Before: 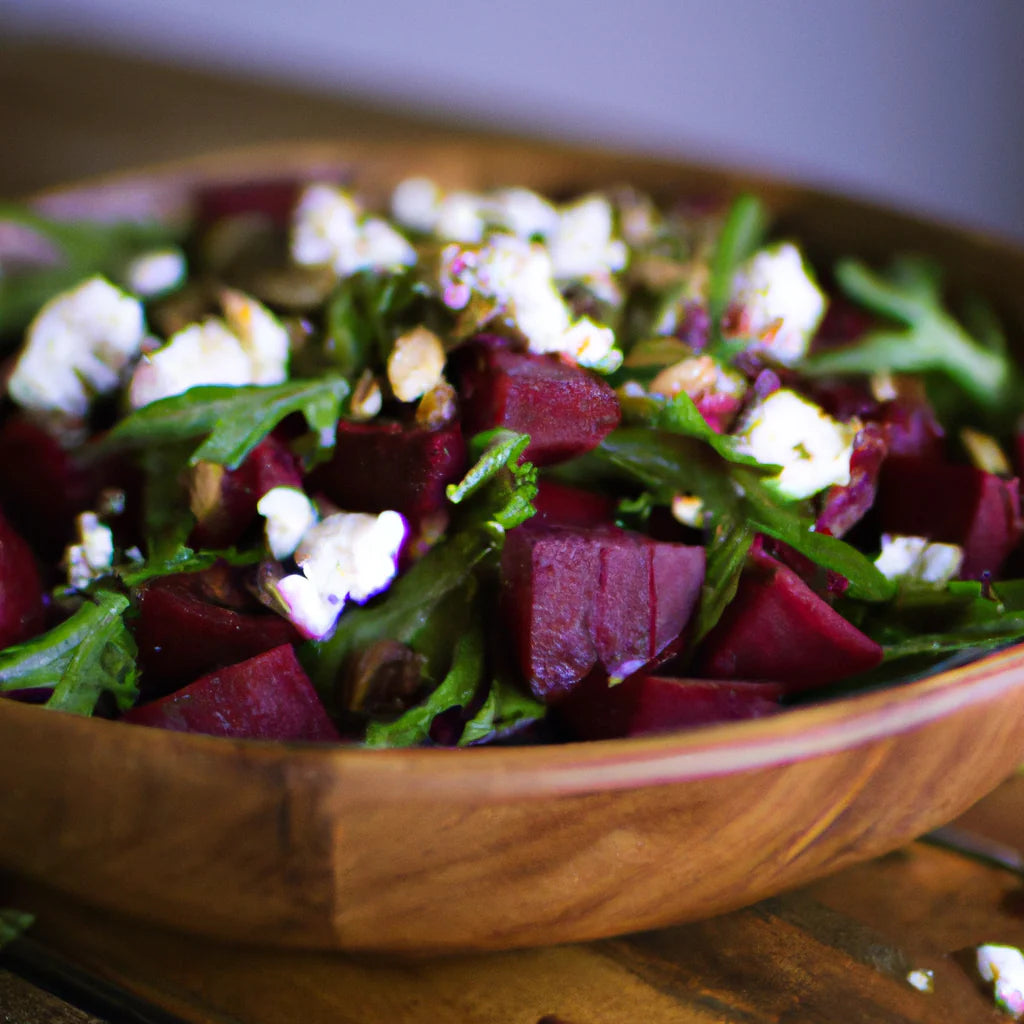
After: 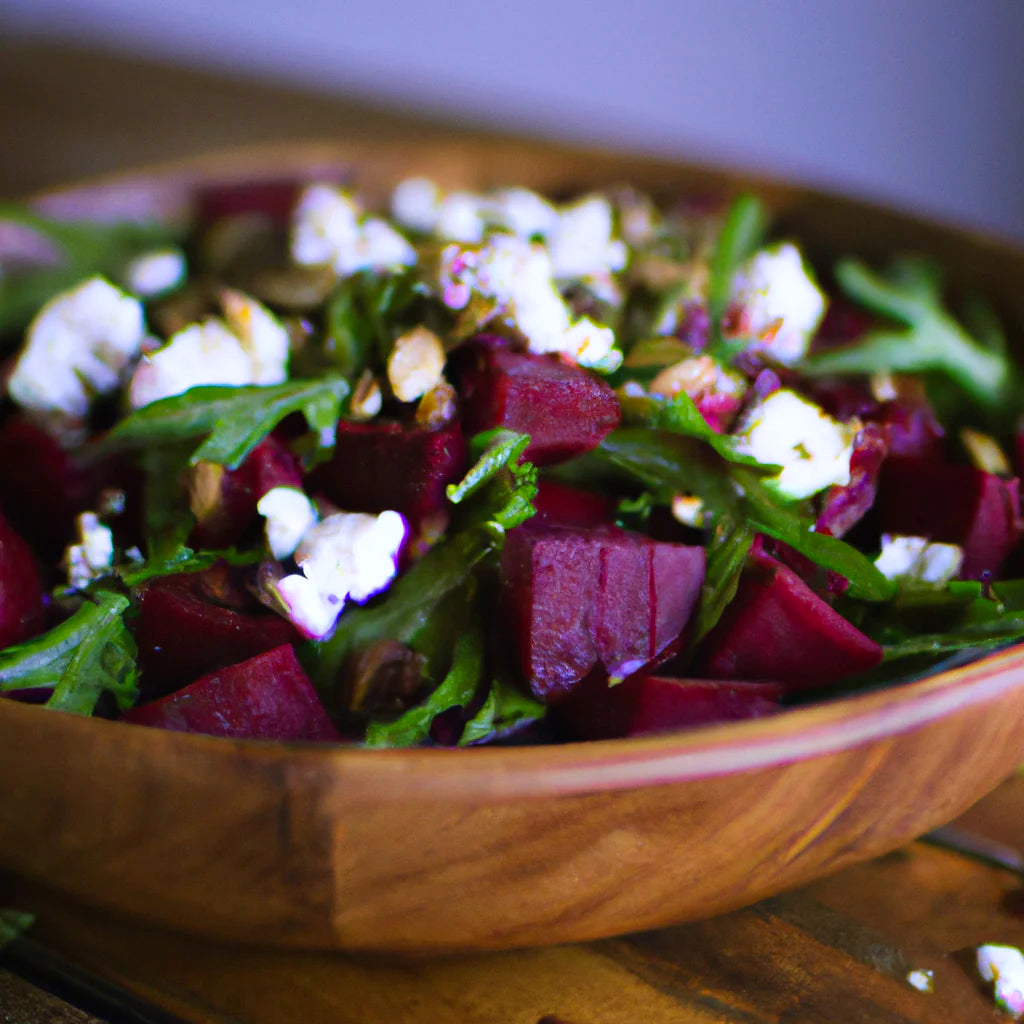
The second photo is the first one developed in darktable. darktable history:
exposure: compensate highlight preservation false
color balance rgb: perceptual saturation grading › global saturation 10%
local contrast: mode bilateral grid, contrast 100, coarseness 100, detail 91%, midtone range 0.2
color calibration: illuminant as shot in camera, x 0.358, y 0.373, temperature 4628.91 K
